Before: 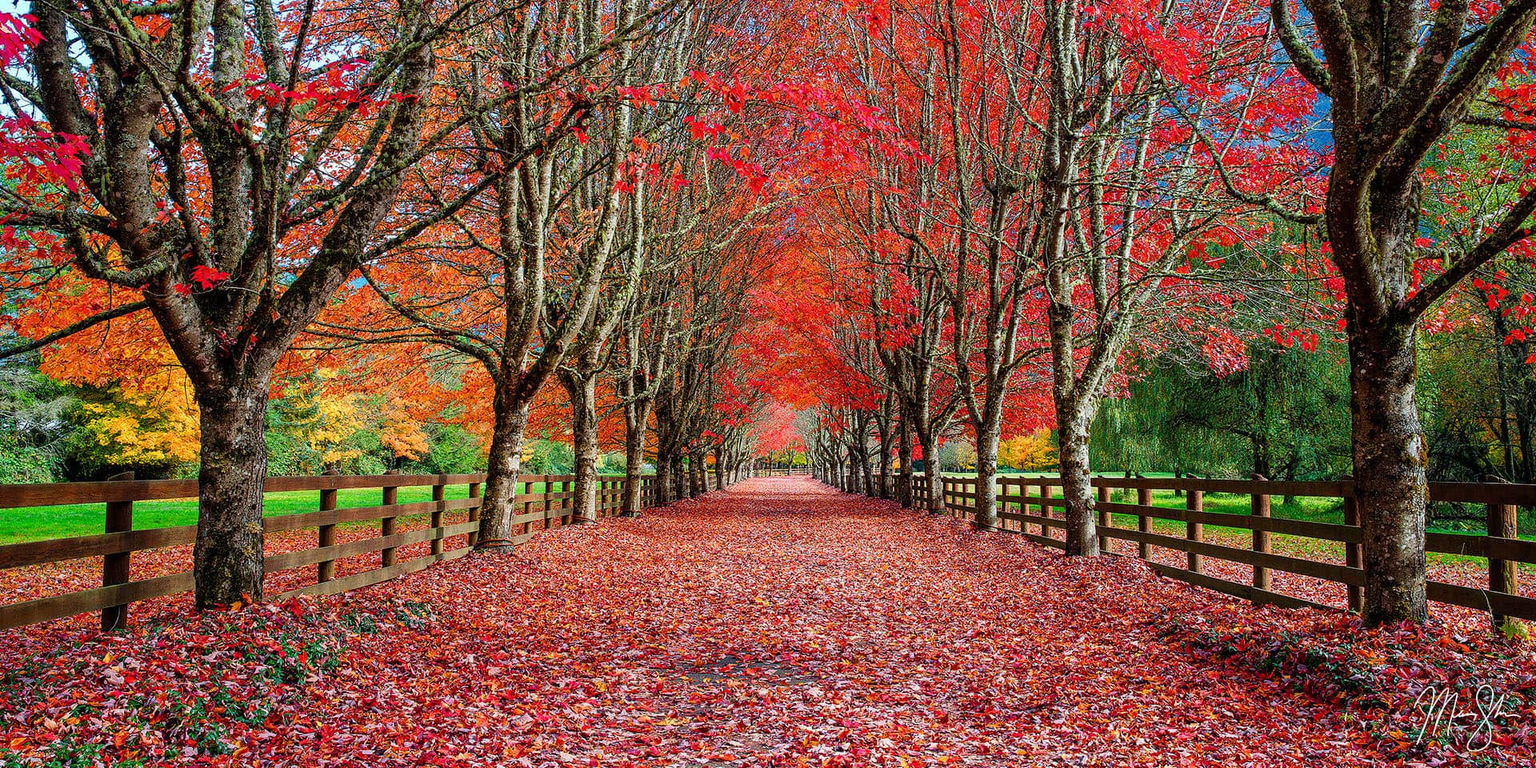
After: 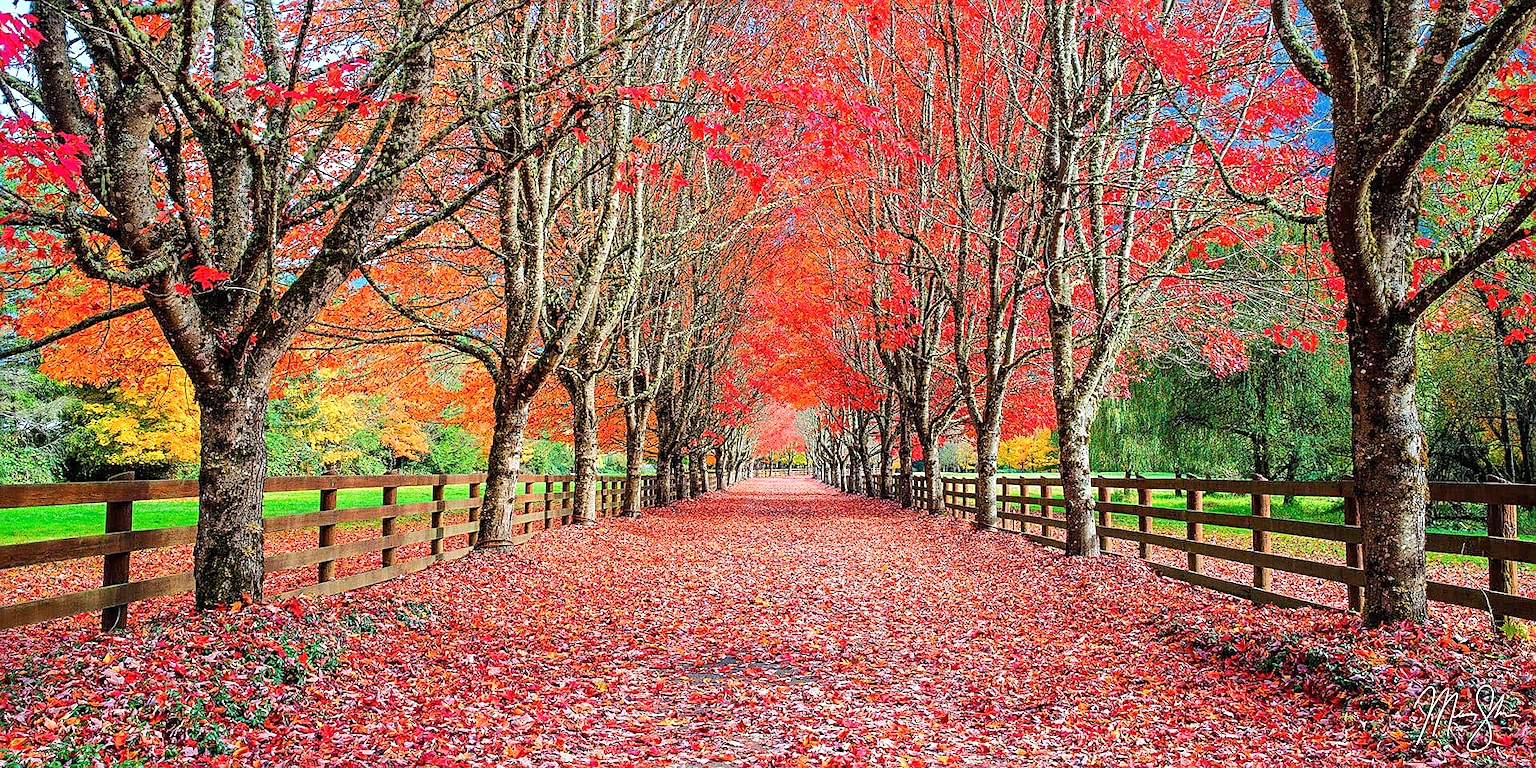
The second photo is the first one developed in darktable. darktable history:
tone equalizer: -8 EV 0.983 EV, -7 EV 1.04 EV, -6 EV 0.961 EV, -5 EV 0.962 EV, -4 EV 1.04 EV, -3 EV 0.751 EV, -2 EV 0.496 EV, -1 EV 0.265 EV, edges refinement/feathering 500, mask exposure compensation -1.57 EV, preserve details no
sharpen: amount 0.474
